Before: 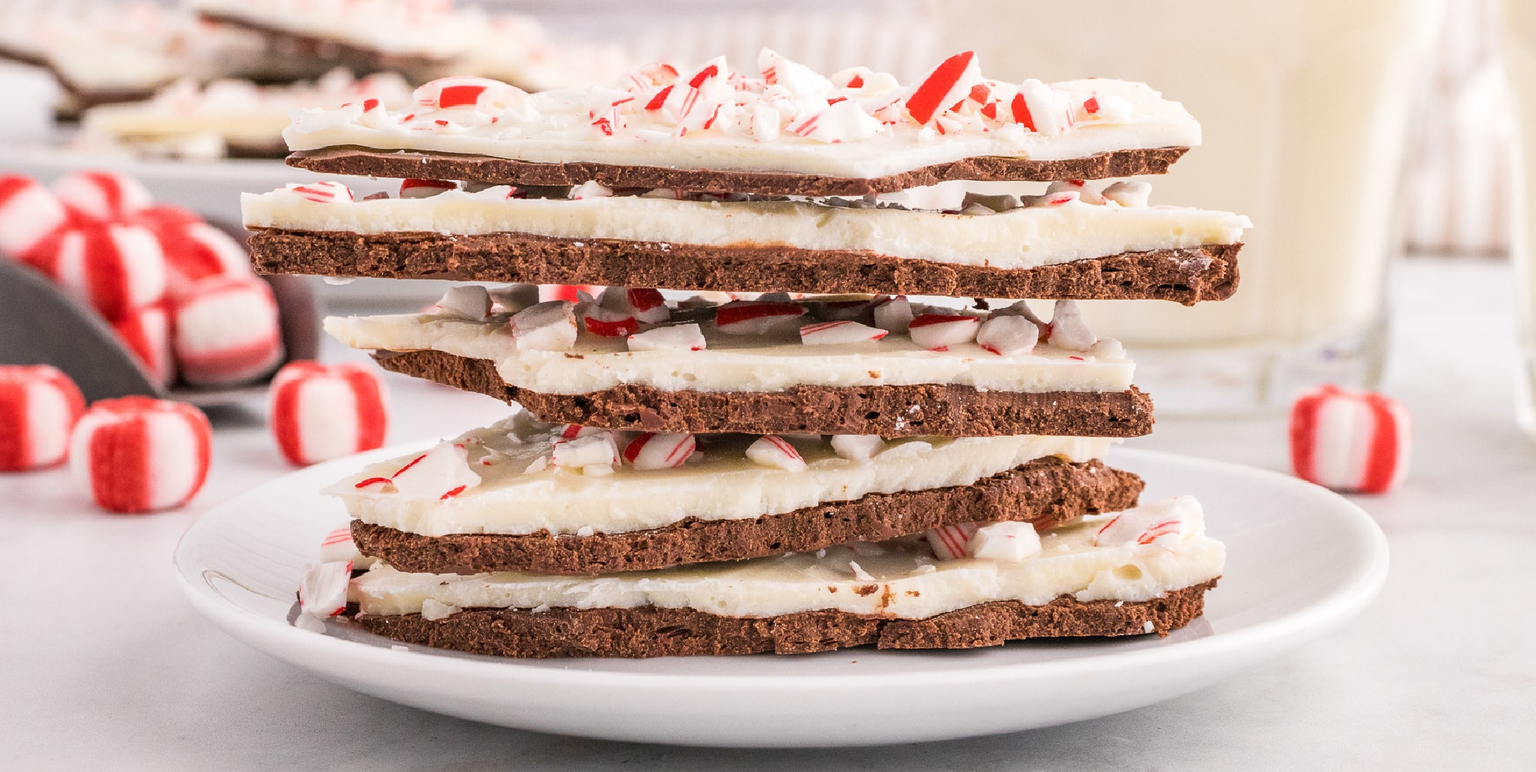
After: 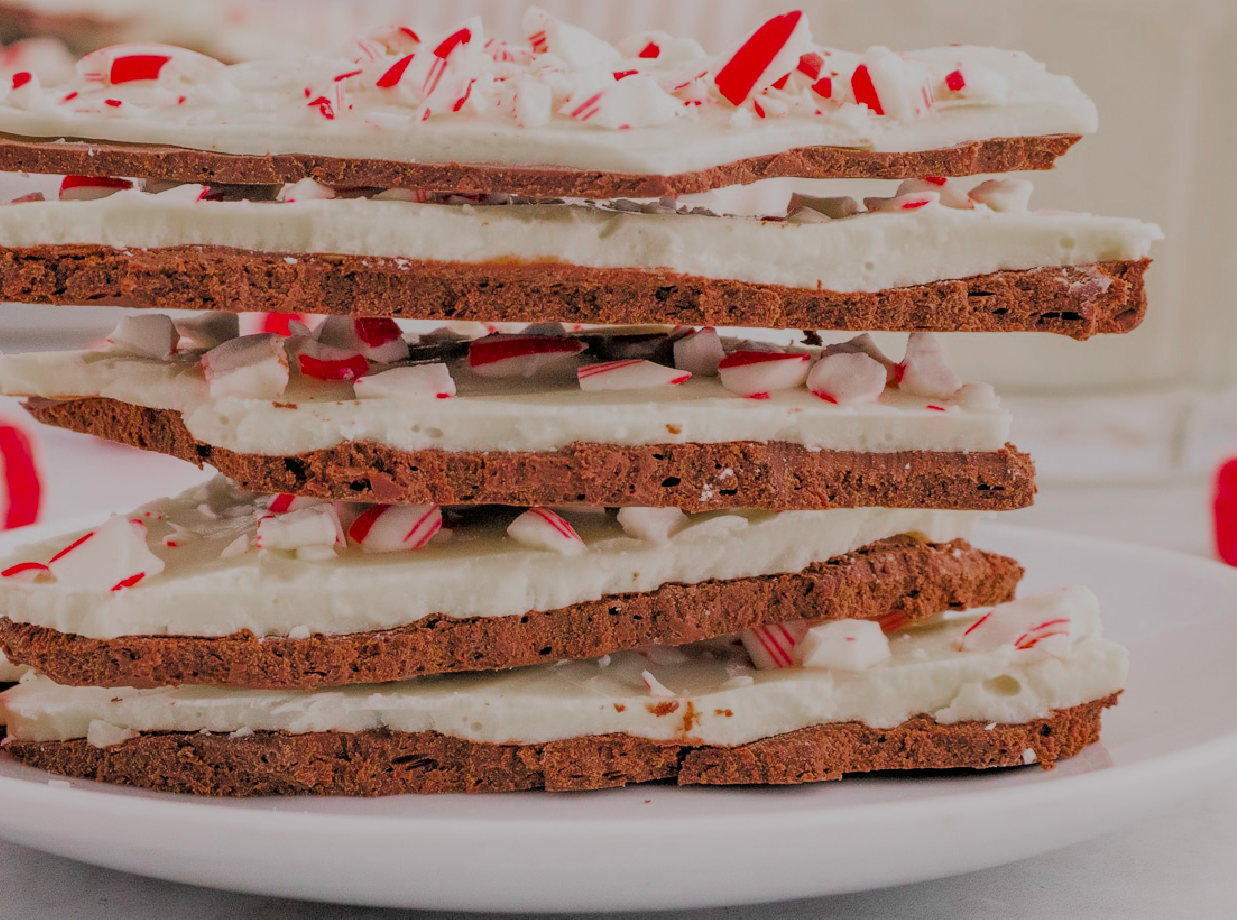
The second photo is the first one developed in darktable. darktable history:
filmic rgb: middle gray luminance 3.58%, black relative exposure -6.03 EV, white relative exposure 6.36 EV, dynamic range scaling 21.85%, target black luminance 0%, hardness 2.32, latitude 45.61%, contrast 0.778, highlights saturation mix 99.58%, shadows ↔ highlights balance 0.233%
crop and rotate: left 23.081%, top 5.647%, right 14.714%, bottom 2.274%
color zones: curves: ch0 [(0, 0.48) (0.209, 0.398) (0.305, 0.332) (0.429, 0.493) (0.571, 0.5) (0.714, 0.5) (0.857, 0.5) (1, 0.48)]; ch1 [(0, 0.736) (0.143, 0.625) (0.225, 0.371) (0.429, 0.256) (0.571, 0.241) (0.714, 0.213) (0.857, 0.48) (1, 0.736)]; ch2 [(0, 0.448) (0.143, 0.498) (0.286, 0.5) (0.429, 0.5) (0.571, 0.5) (0.714, 0.5) (0.857, 0.5) (1, 0.448)]
